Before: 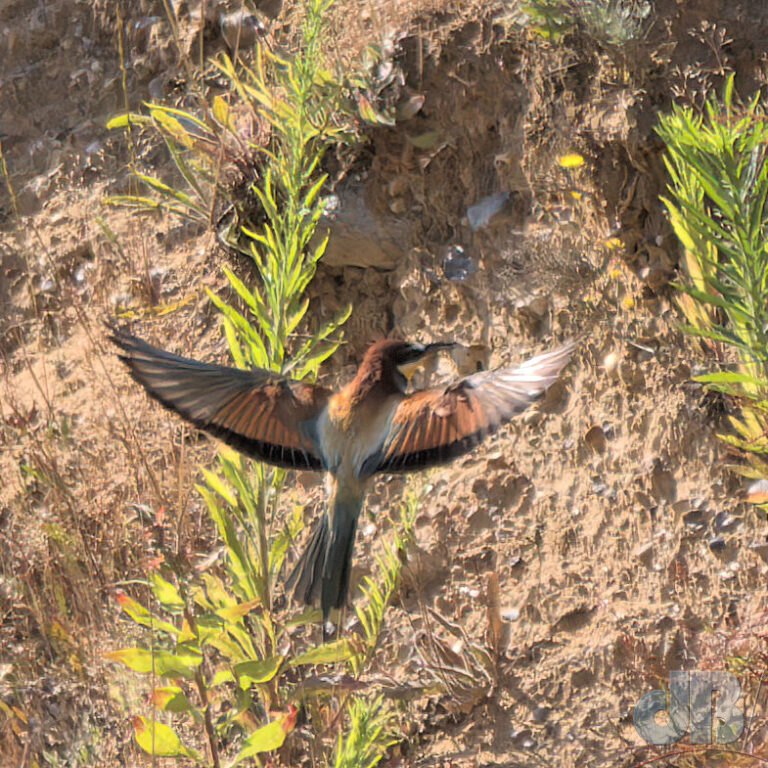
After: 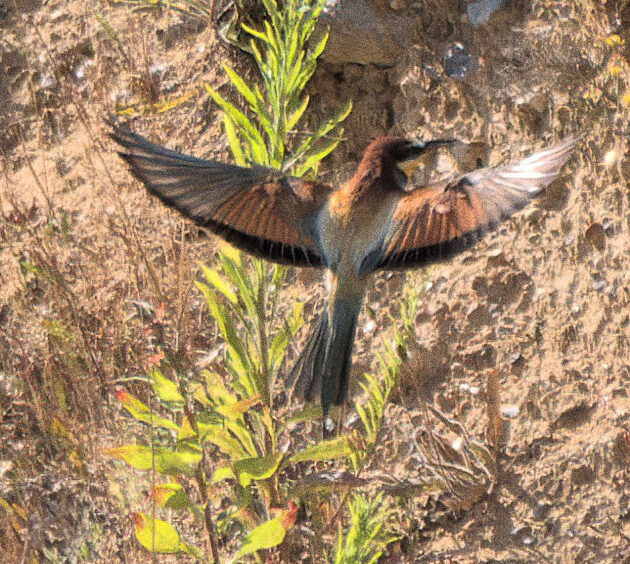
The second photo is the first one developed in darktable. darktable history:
crop: top 26.531%, right 17.959%
grain: strength 49.07%
